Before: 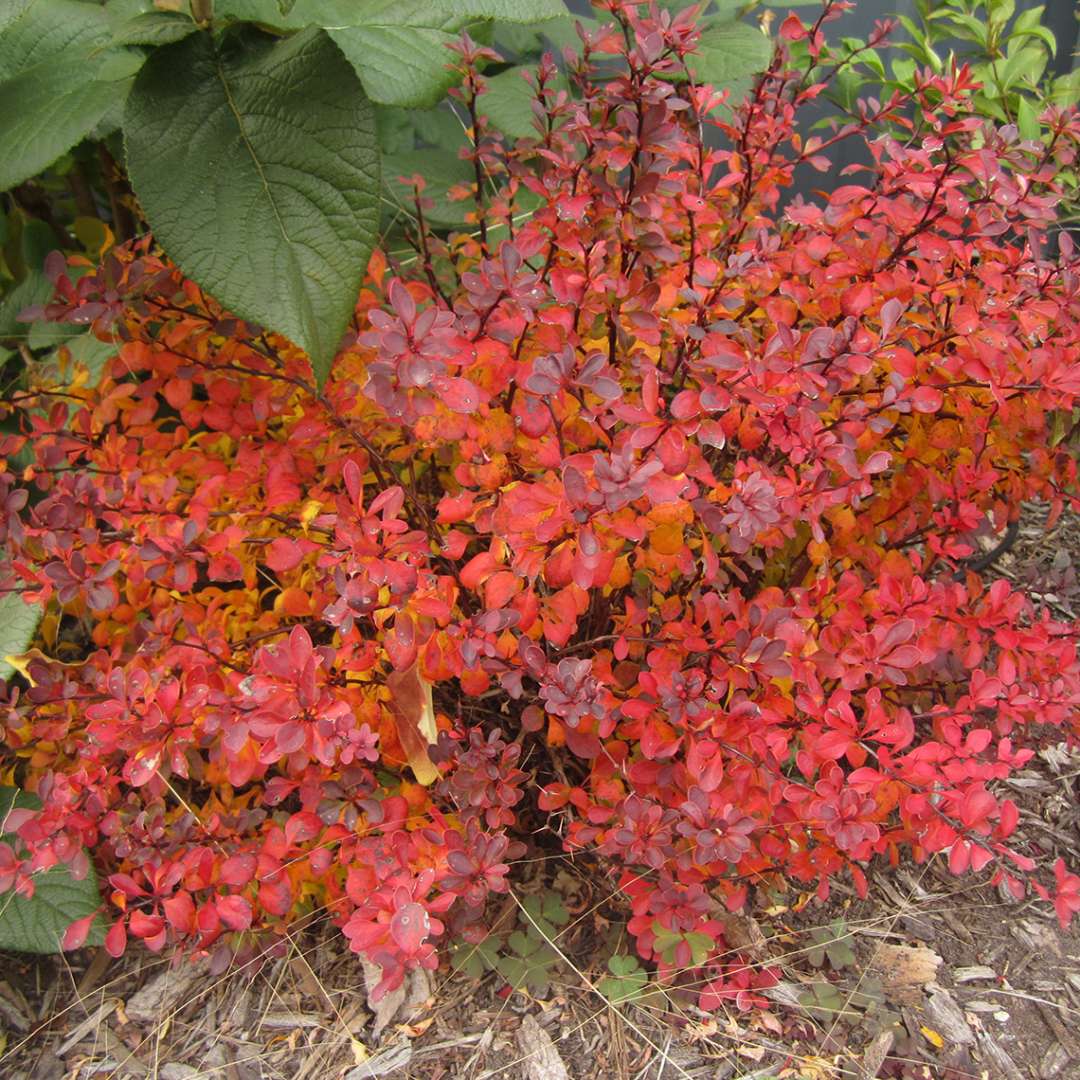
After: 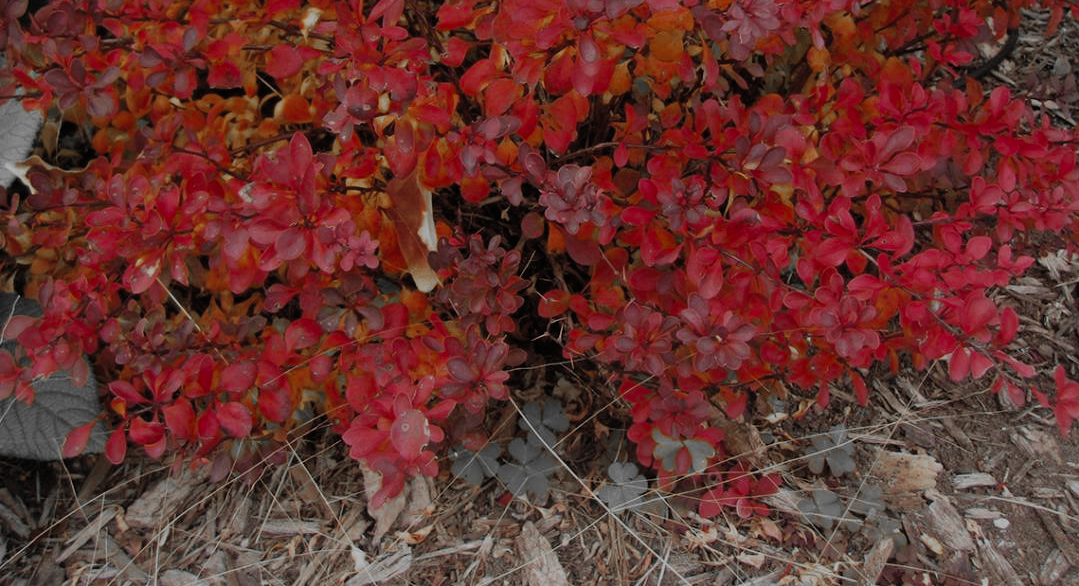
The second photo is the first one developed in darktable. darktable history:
filmic rgb: black relative exposure -7.76 EV, white relative exposure 4.44 EV, target black luminance 0%, hardness 3.75, latitude 50.65%, contrast 1.076, highlights saturation mix 8.77%, shadows ↔ highlights balance -0.217%
color zones: curves: ch0 [(0, 0.497) (0.096, 0.361) (0.221, 0.538) (0.429, 0.5) (0.571, 0.5) (0.714, 0.5) (0.857, 0.5) (1, 0.497)]; ch1 [(0, 0.5) (0.143, 0.5) (0.257, -0.002) (0.429, 0.04) (0.571, -0.001) (0.714, -0.015) (0.857, 0.024) (1, 0.5)]
exposure: black level correction -0.016, exposure -1.01 EV, compensate highlight preservation false
crop and rotate: top 45.681%, right 0.014%
